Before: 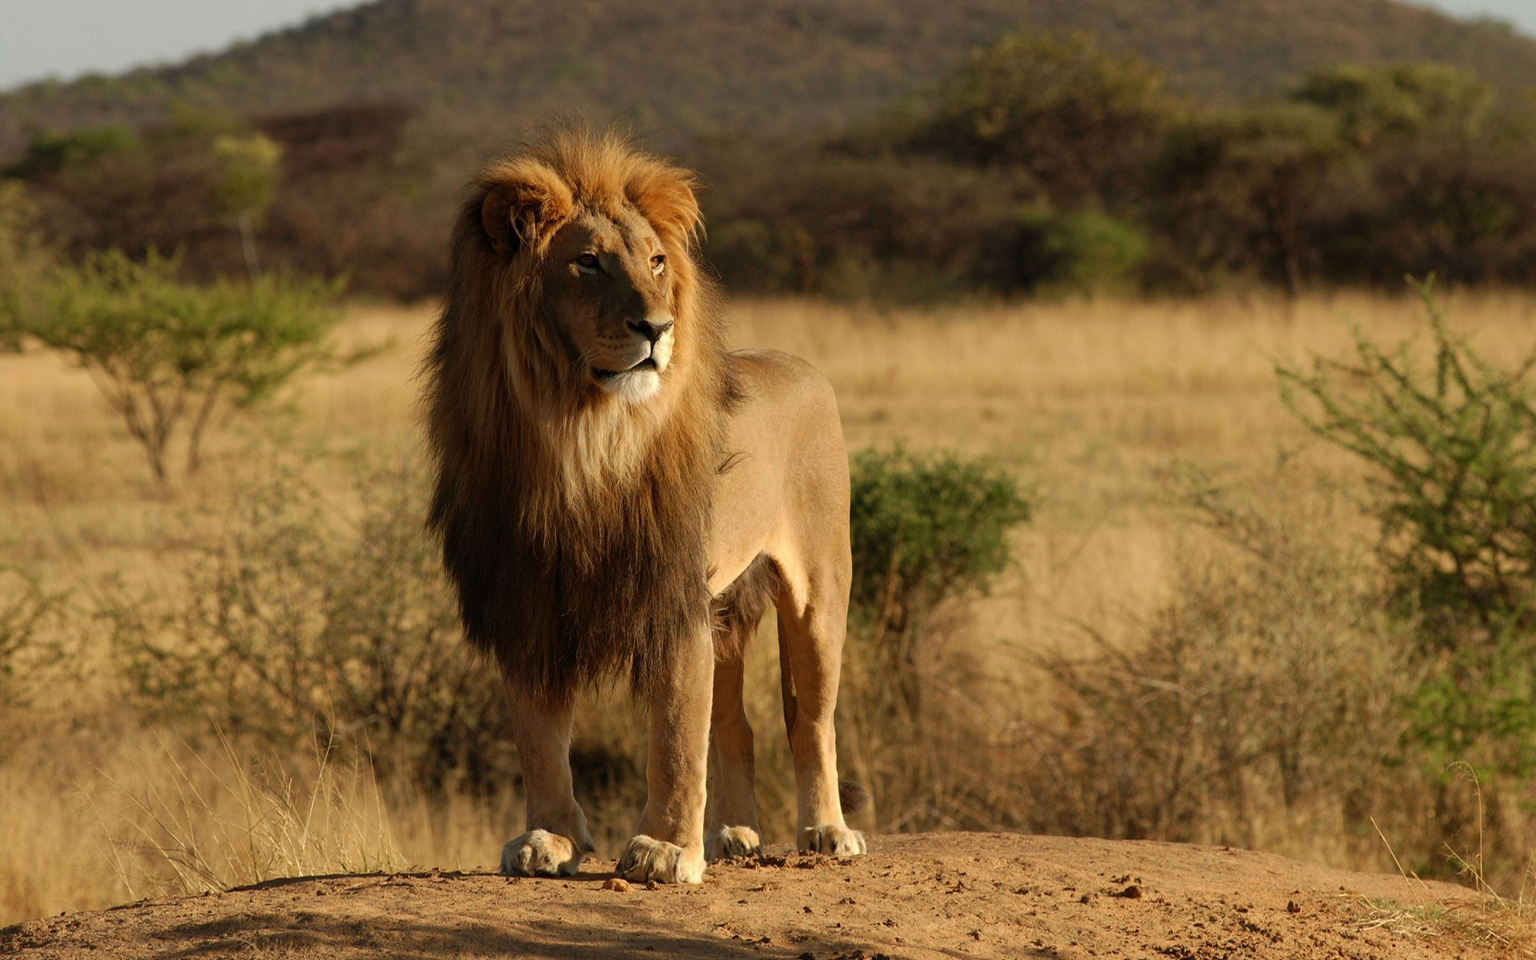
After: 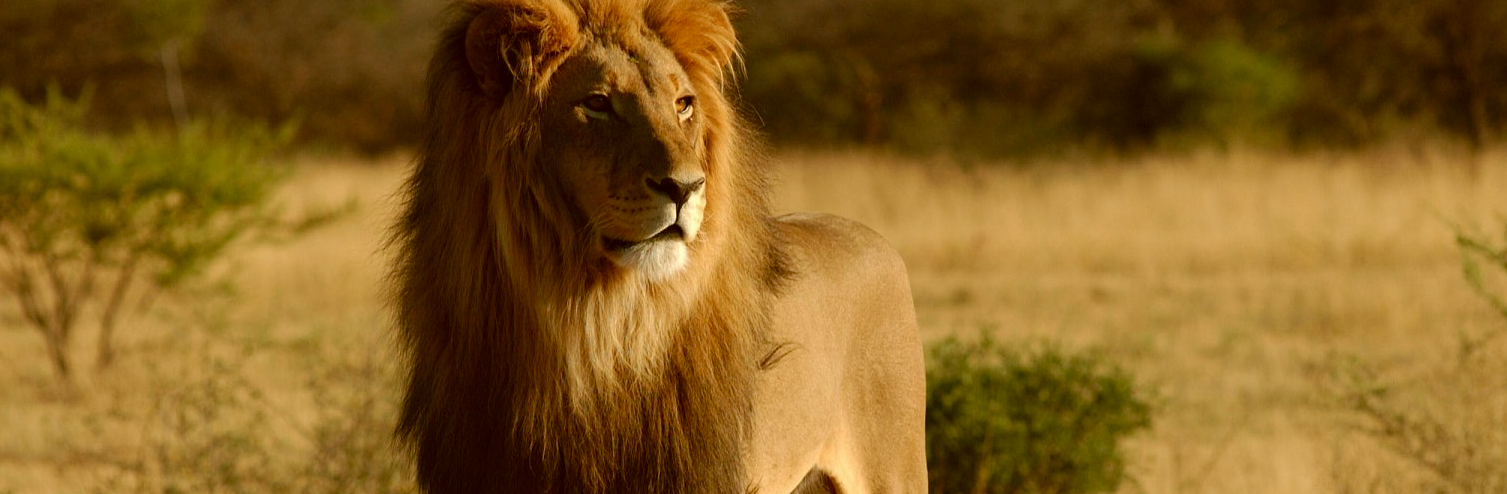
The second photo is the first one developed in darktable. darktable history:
crop: left 7.146%, top 18.633%, right 14.336%, bottom 40.153%
color correction: highlights a* -0.601, highlights b* 0.156, shadows a* 4.86, shadows b* 20.44
